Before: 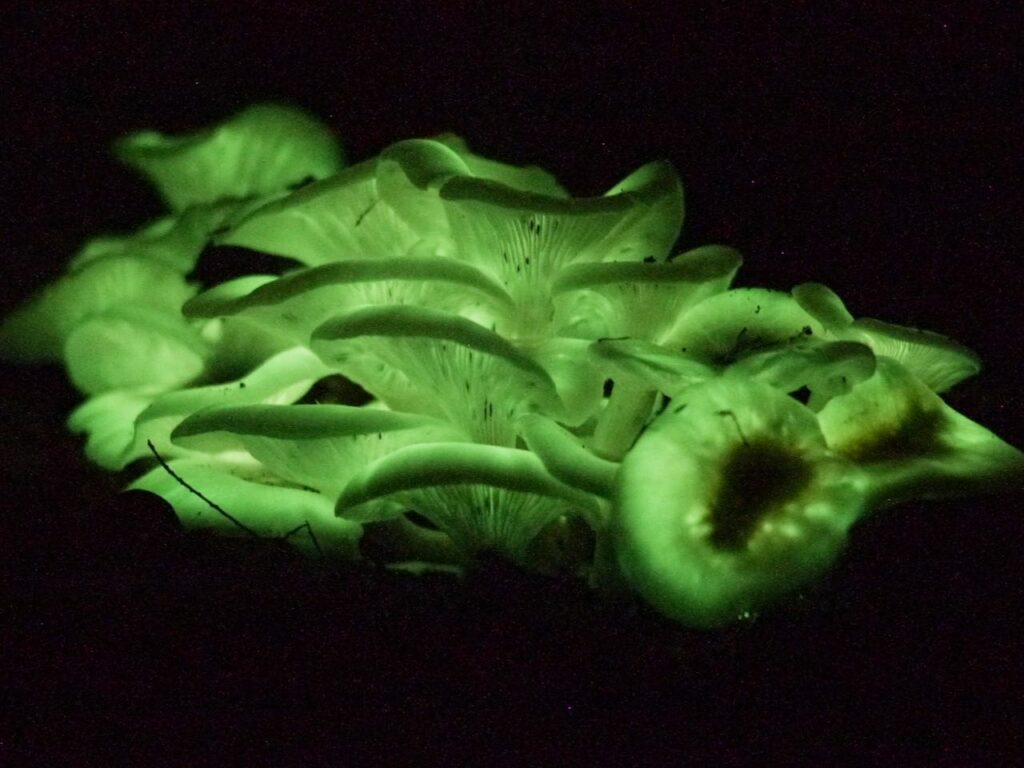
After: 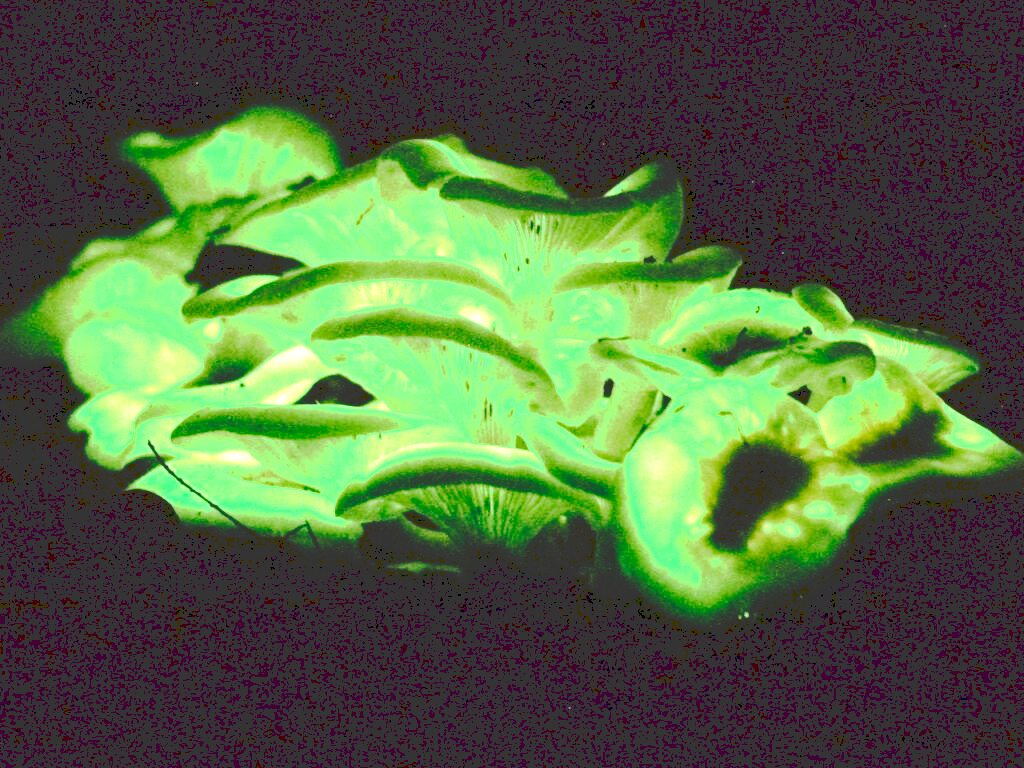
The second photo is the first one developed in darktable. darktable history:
shadows and highlights: shadows 24.91, highlights -23.22, shadows color adjustment 97.67%
tone equalizer: -8 EV -0.381 EV, -7 EV -0.427 EV, -6 EV -0.327 EV, -5 EV -0.229 EV, -3 EV 0.253 EV, -2 EV 0.338 EV, -1 EV 0.407 EV, +0 EV 0.387 EV, smoothing diameter 24.81%, edges refinement/feathering 6.21, preserve details guided filter
tone curve: curves: ch0 [(0, 0) (0.003, 0.198) (0.011, 0.198) (0.025, 0.198) (0.044, 0.198) (0.069, 0.201) (0.1, 0.202) (0.136, 0.207) (0.177, 0.212) (0.224, 0.222) (0.277, 0.27) (0.335, 0.332) (0.399, 0.422) (0.468, 0.542) (0.543, 0.626) (0.623, 0.698) (0.709, 0.764) (0.801, 0.82) (0.898, 0.863) (1, 1)], preserve colors none
exposure: black level correction 0.001, exposure 1.398 EV, compensate highlight preservation false
